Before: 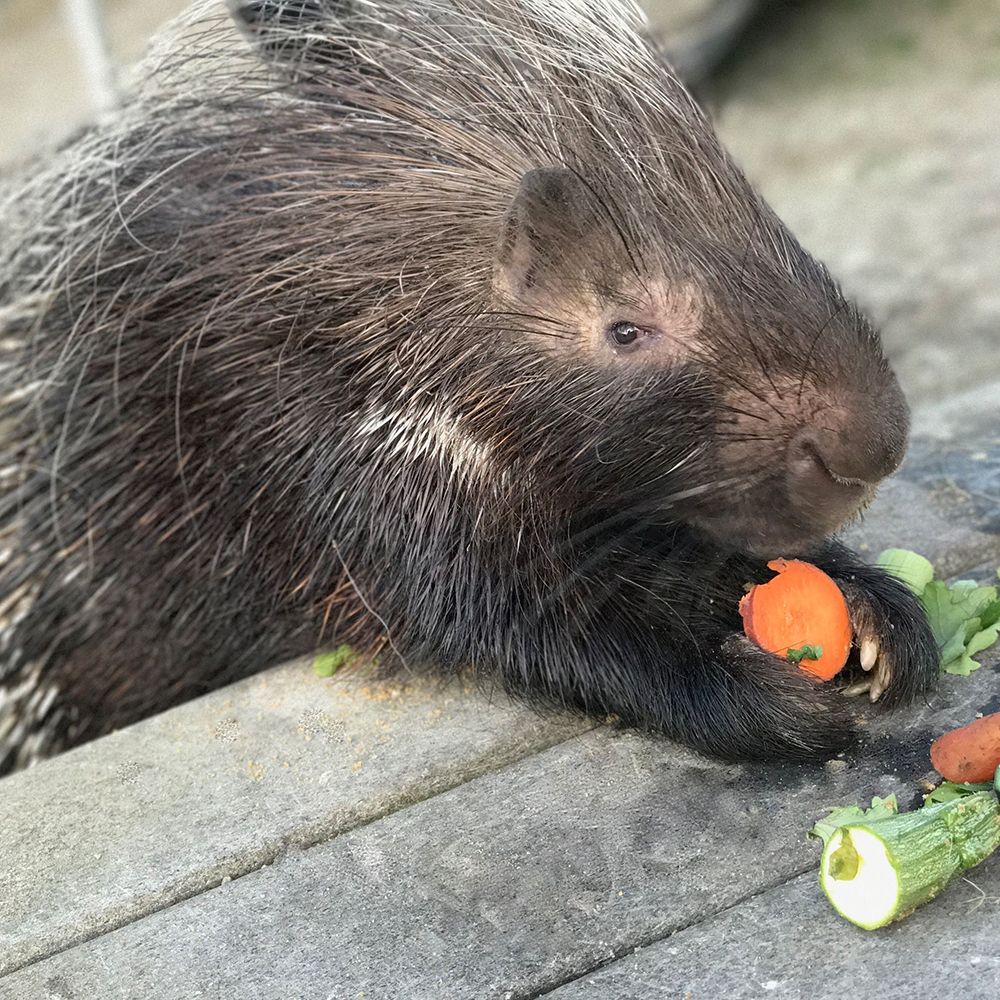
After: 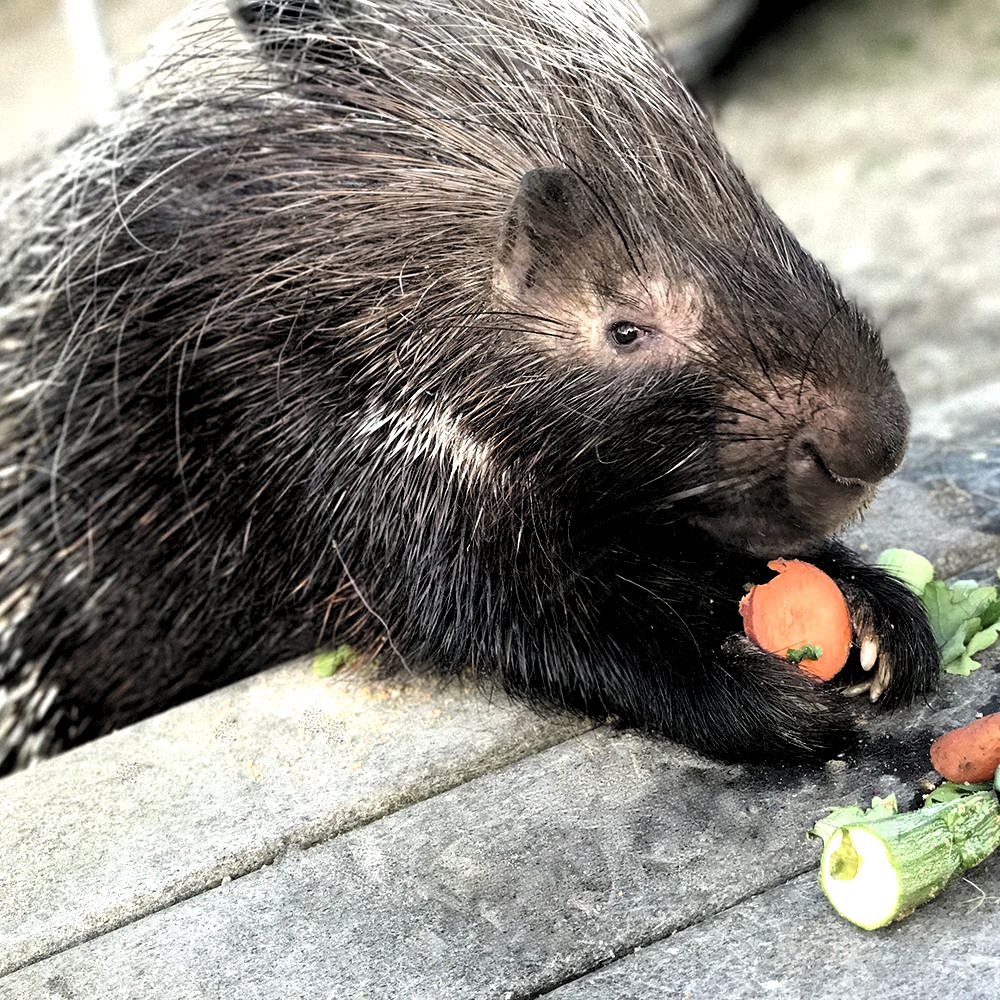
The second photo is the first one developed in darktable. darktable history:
filmic rgb: black relative exposure -8.74 EV, white relative exposure 2.68 EV, target black luminance 0%, target white luminance 99.967%, hardness 6.26, latitude 74.68%, contrast 1.318, highlights saturation mix -6.44%
levels: levels [0.052, 0.496, 0.908]
